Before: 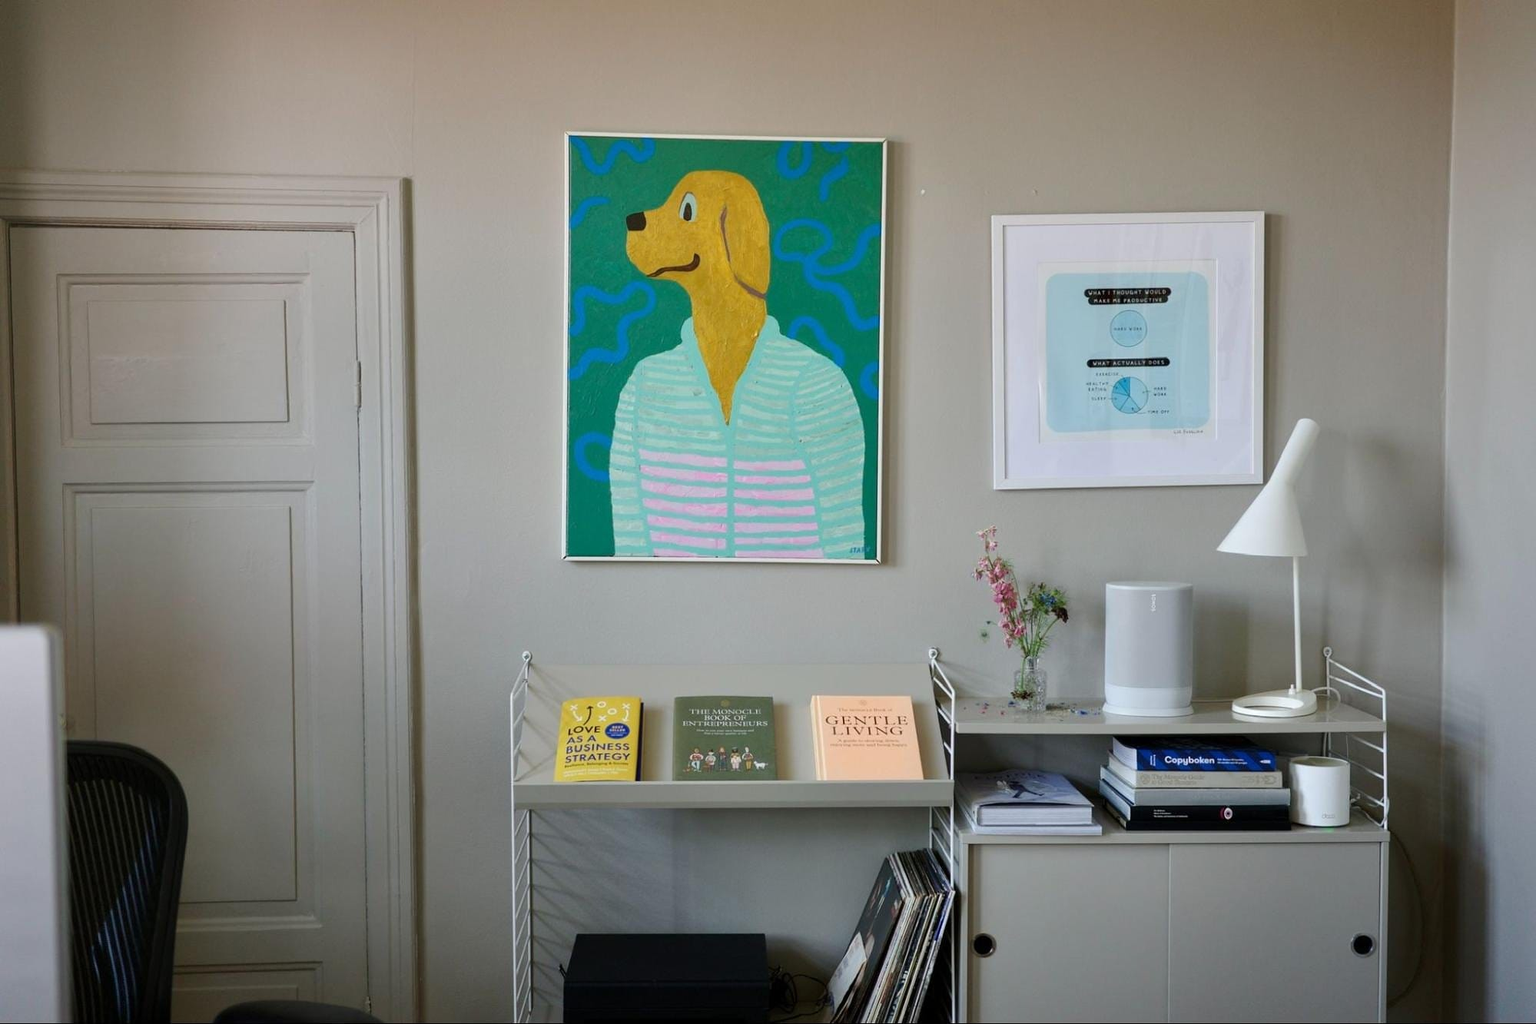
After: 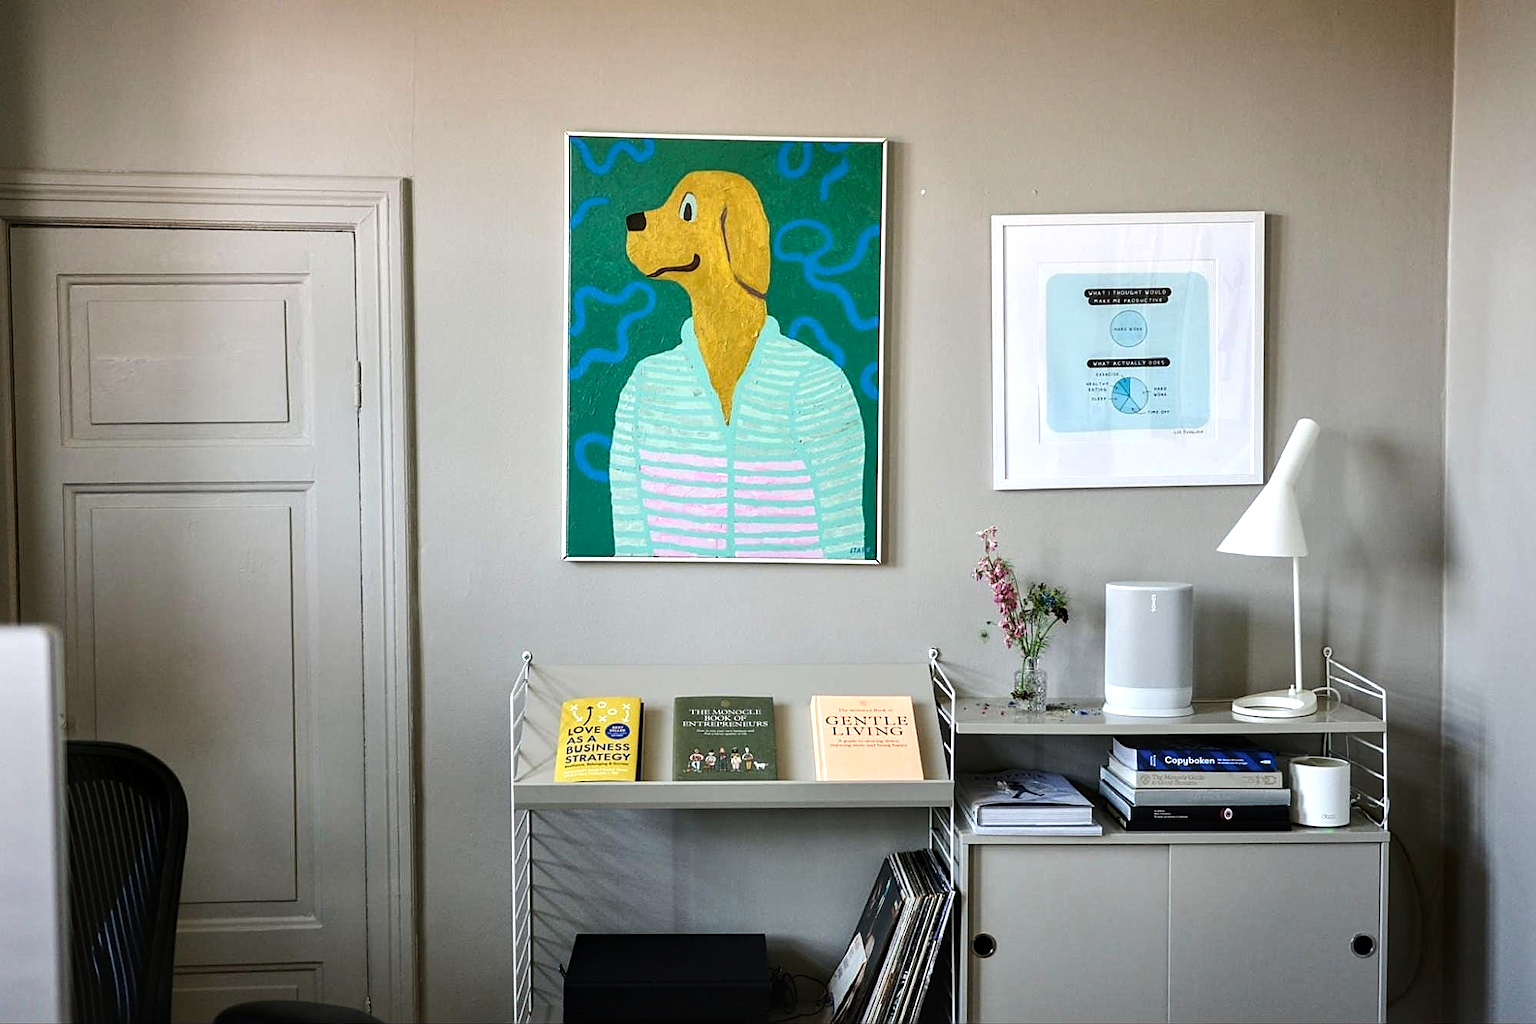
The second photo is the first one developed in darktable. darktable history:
local contrast: on, module defaults
sharpen: on, module defaults
tone equalizer: -8 EV -0.777 EV, -7 EV -0.729 EV, -6 EV -0.603 EV, -5 EV -0.412 EV, -3 EV 0.396 EV, -2 EV 0.6 EV, -1 EV 0.678 EV, +0 EV 0.747 EV, edges refinement/feathering 500, mask exposure compensation -1.57 EV, preserve details no
